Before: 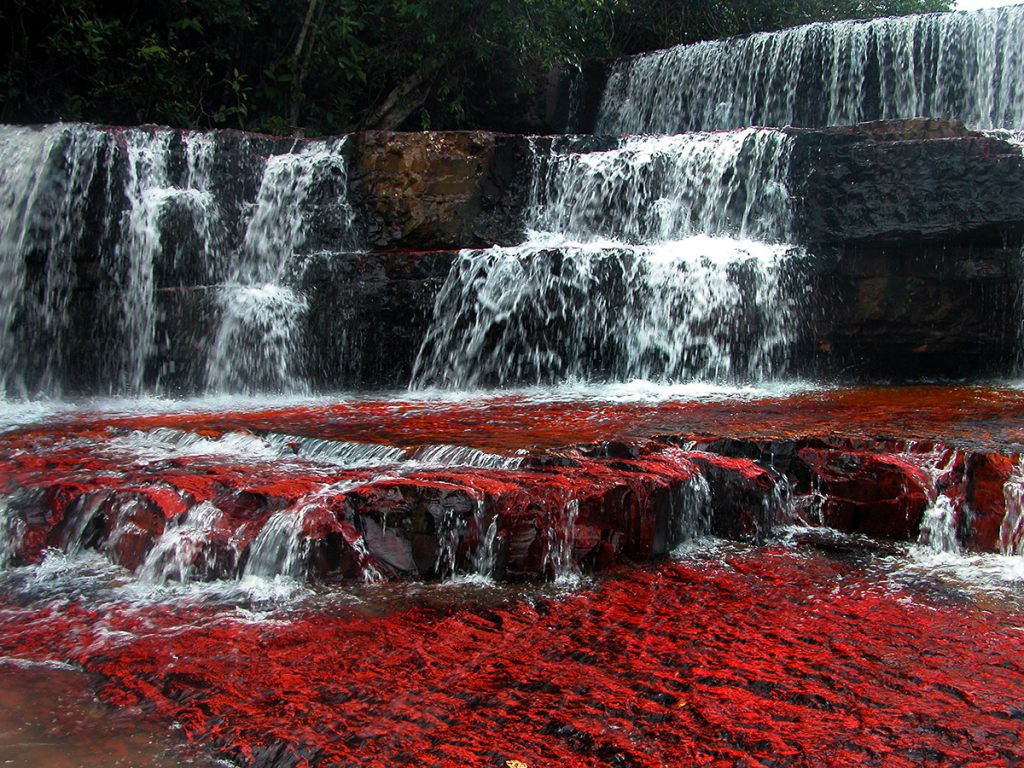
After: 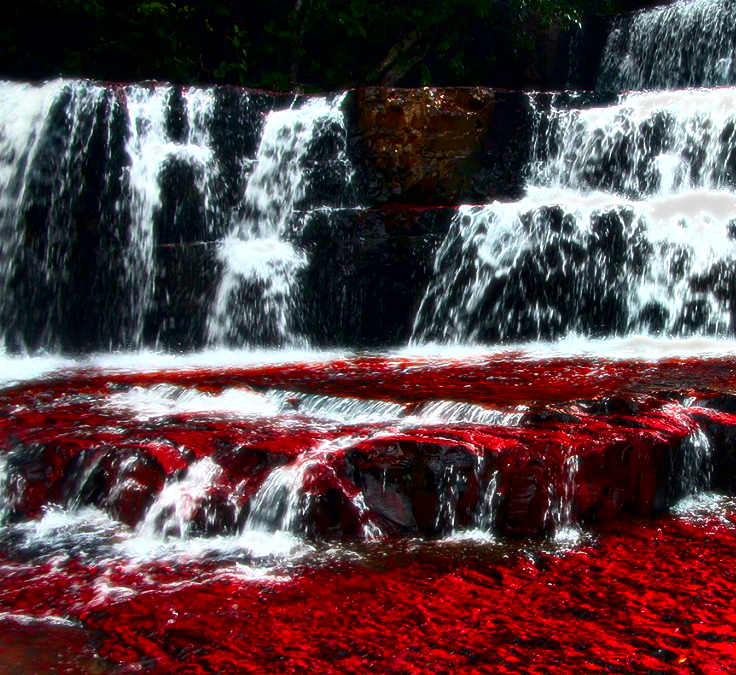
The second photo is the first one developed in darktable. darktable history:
shadows and highlights: soften with gaussian
crop: top 5.803%, right 27.864%, bottom 5.804%
contrast brightness saturation: brightness -0.52
exposure: exposure 0.515 EV, compensate highlight preservation false
bloom: size 0%, threshold 54.82%, strength 8.31%
